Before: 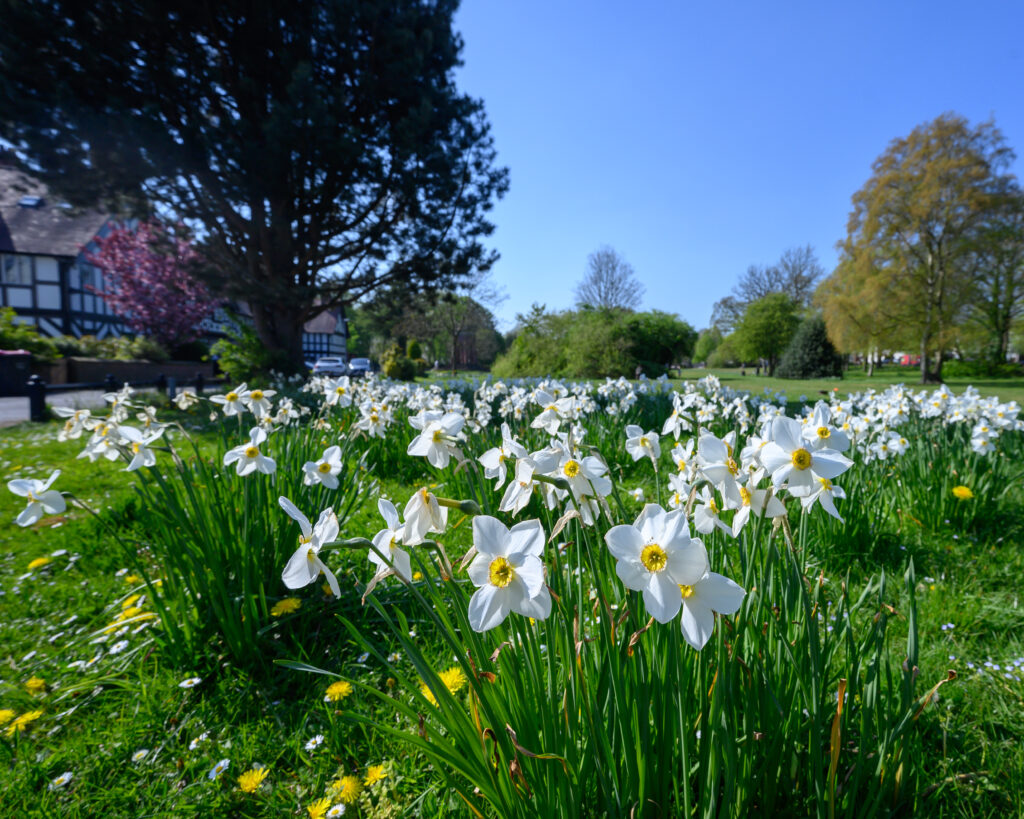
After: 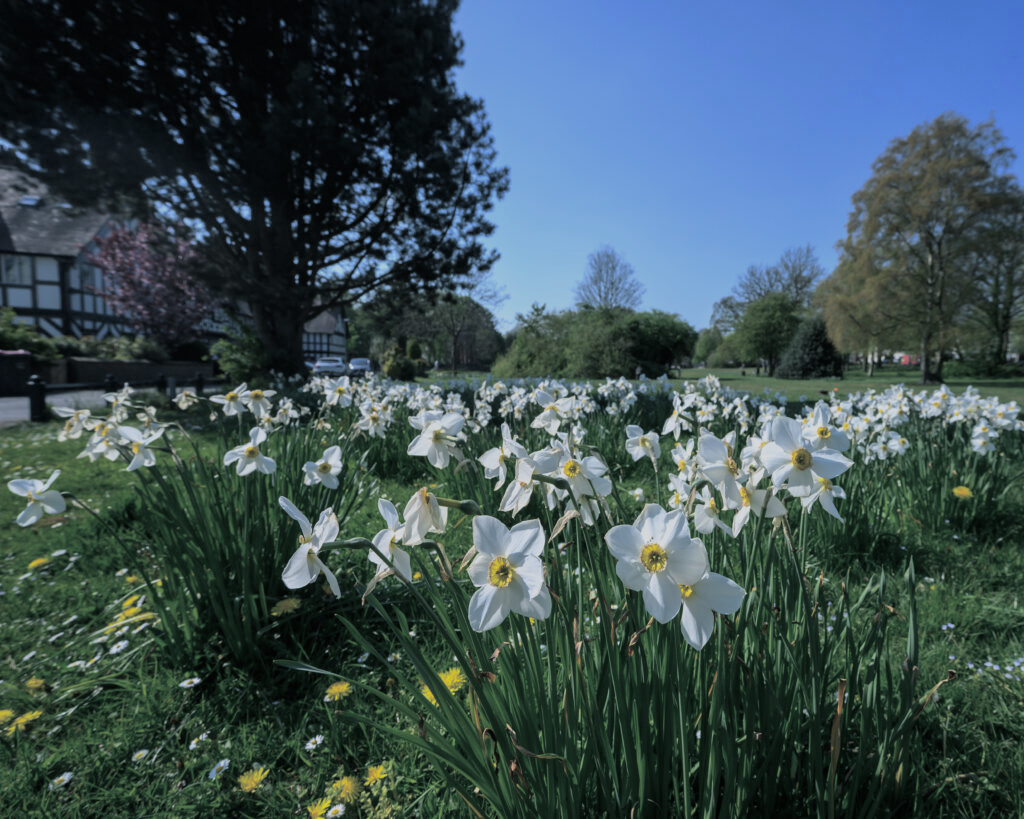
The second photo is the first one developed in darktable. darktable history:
split-toning: shadows › hue 201.6°, shadows › saturation 0.16, highlights › hue 50.4°, highlights › saturation 0.2, balance -49.9
exposure: exposure -0.492 EV, compensate highlight preservation false
